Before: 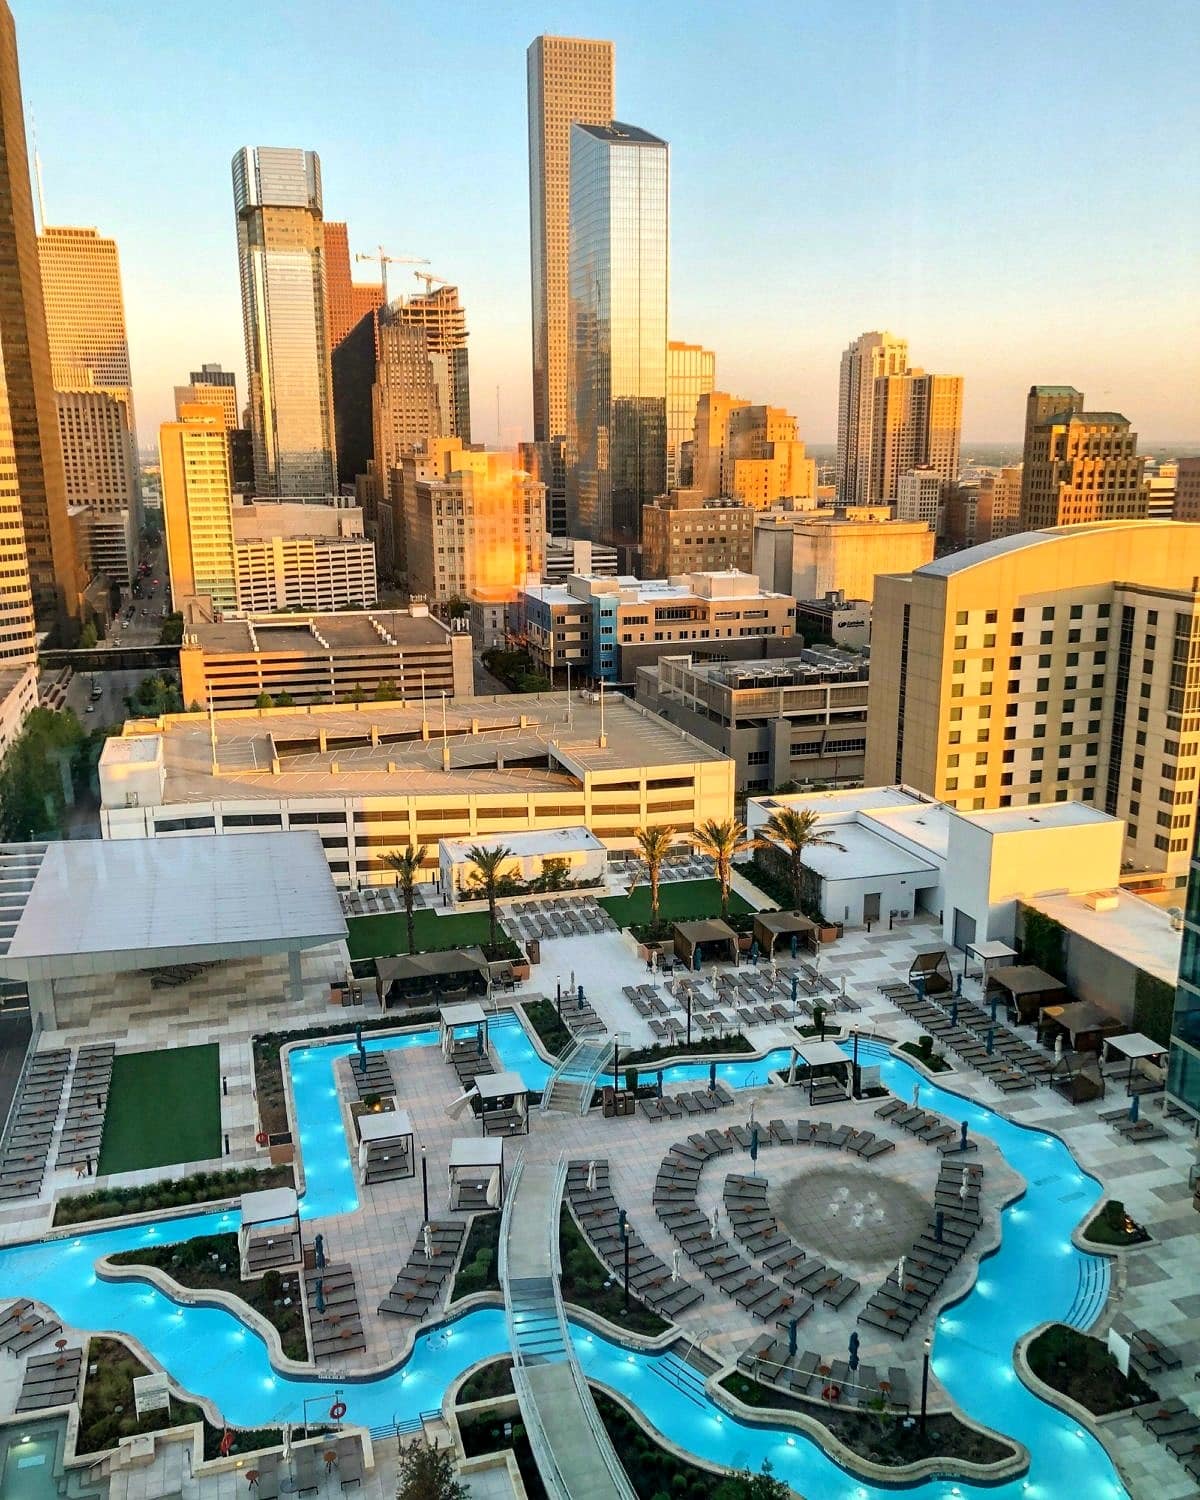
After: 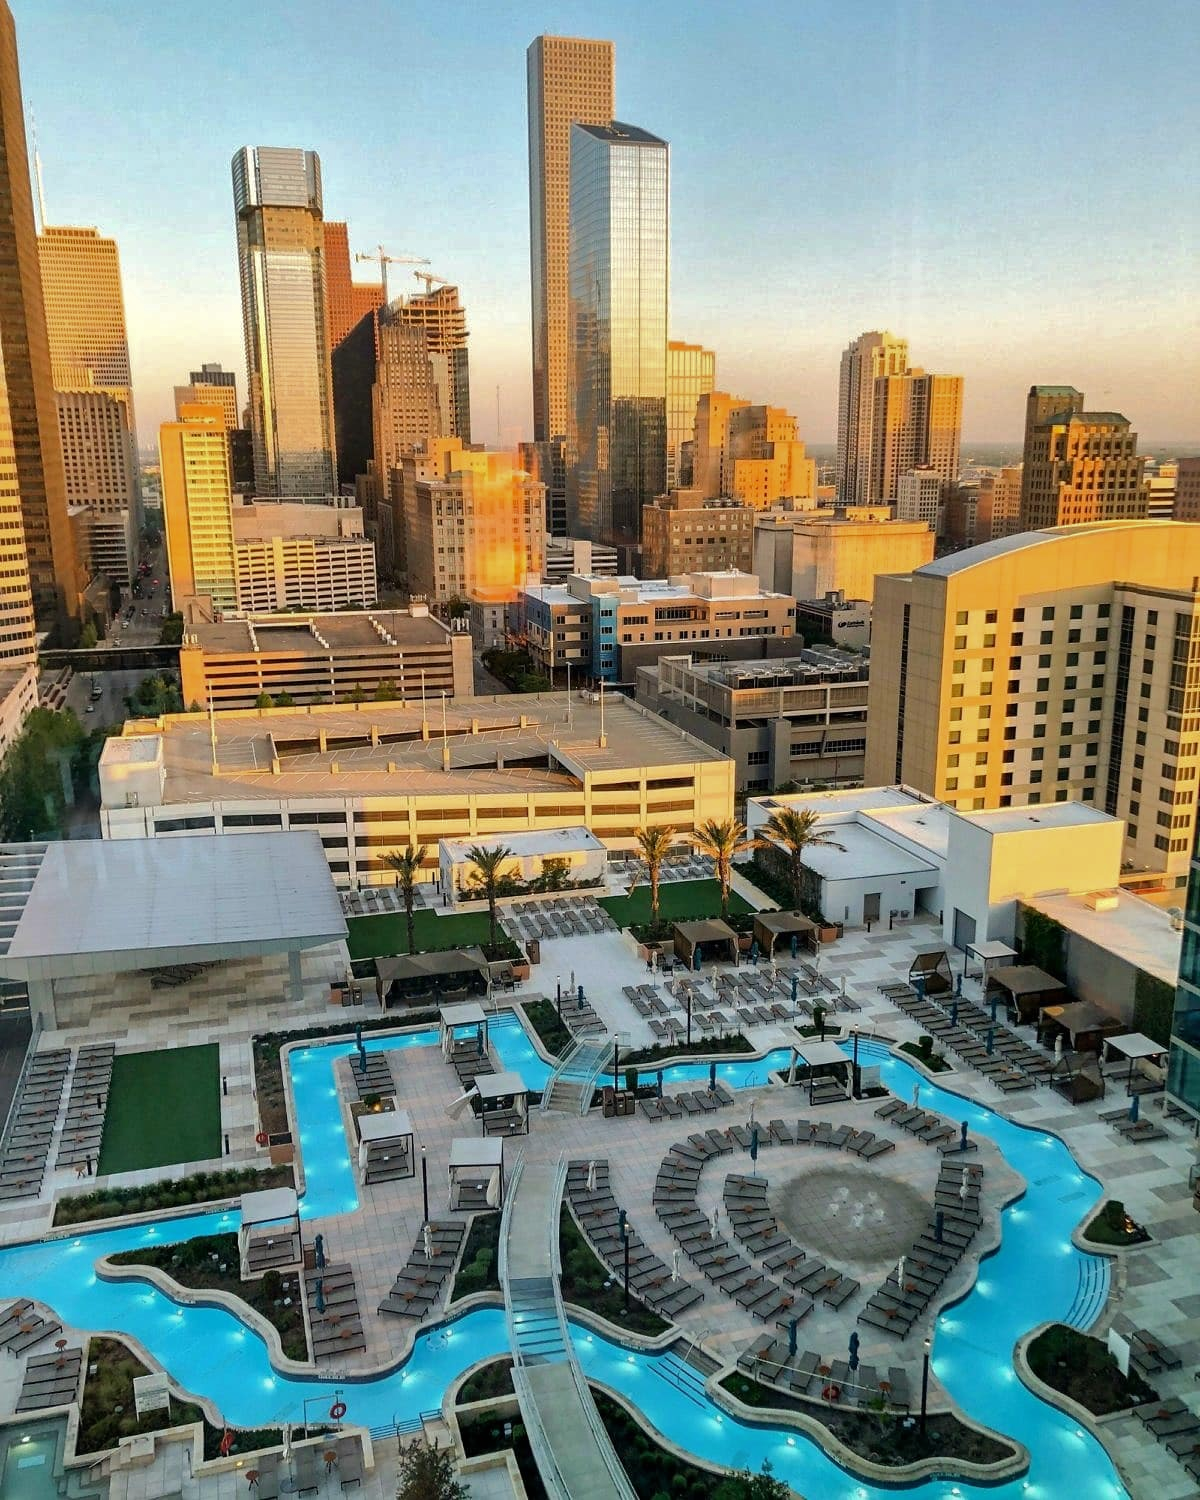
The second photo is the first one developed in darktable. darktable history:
rgb curve: curves: ch0 [(0, 0) (0.175, 0.154) (0.785, 0.663) (1, 1)]
exposure: black level correction 0, compensate exposure bias true, compensate highlight preservation false
shadows and highlights: shadows 37.27, highlights -28.18, soften with gaussian
